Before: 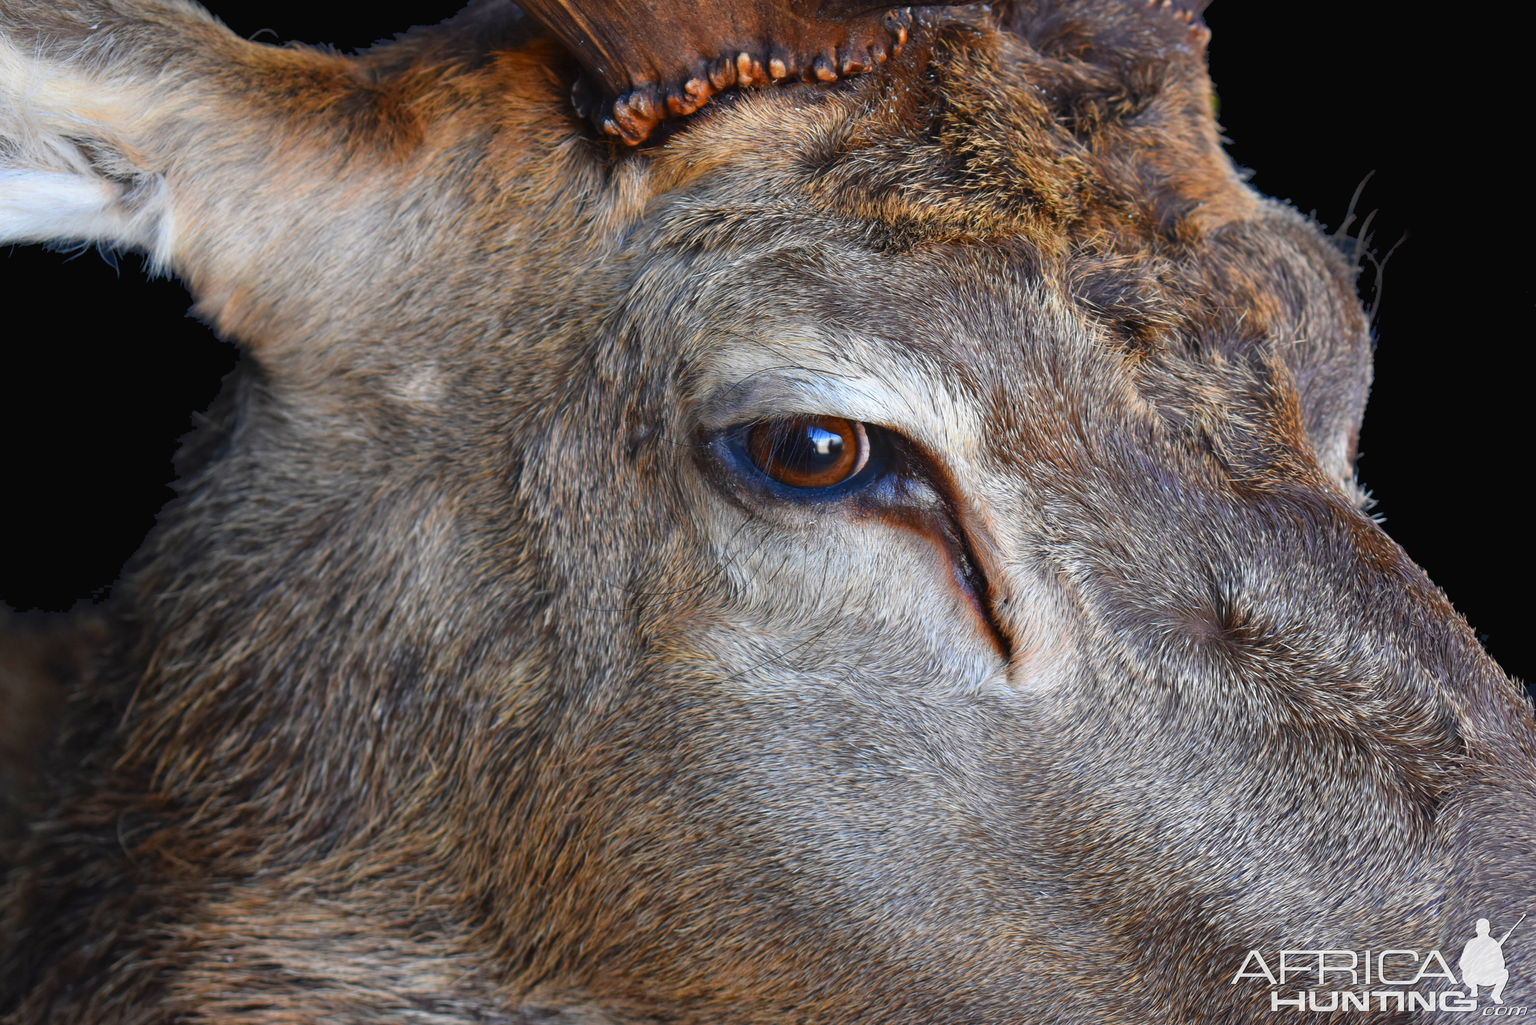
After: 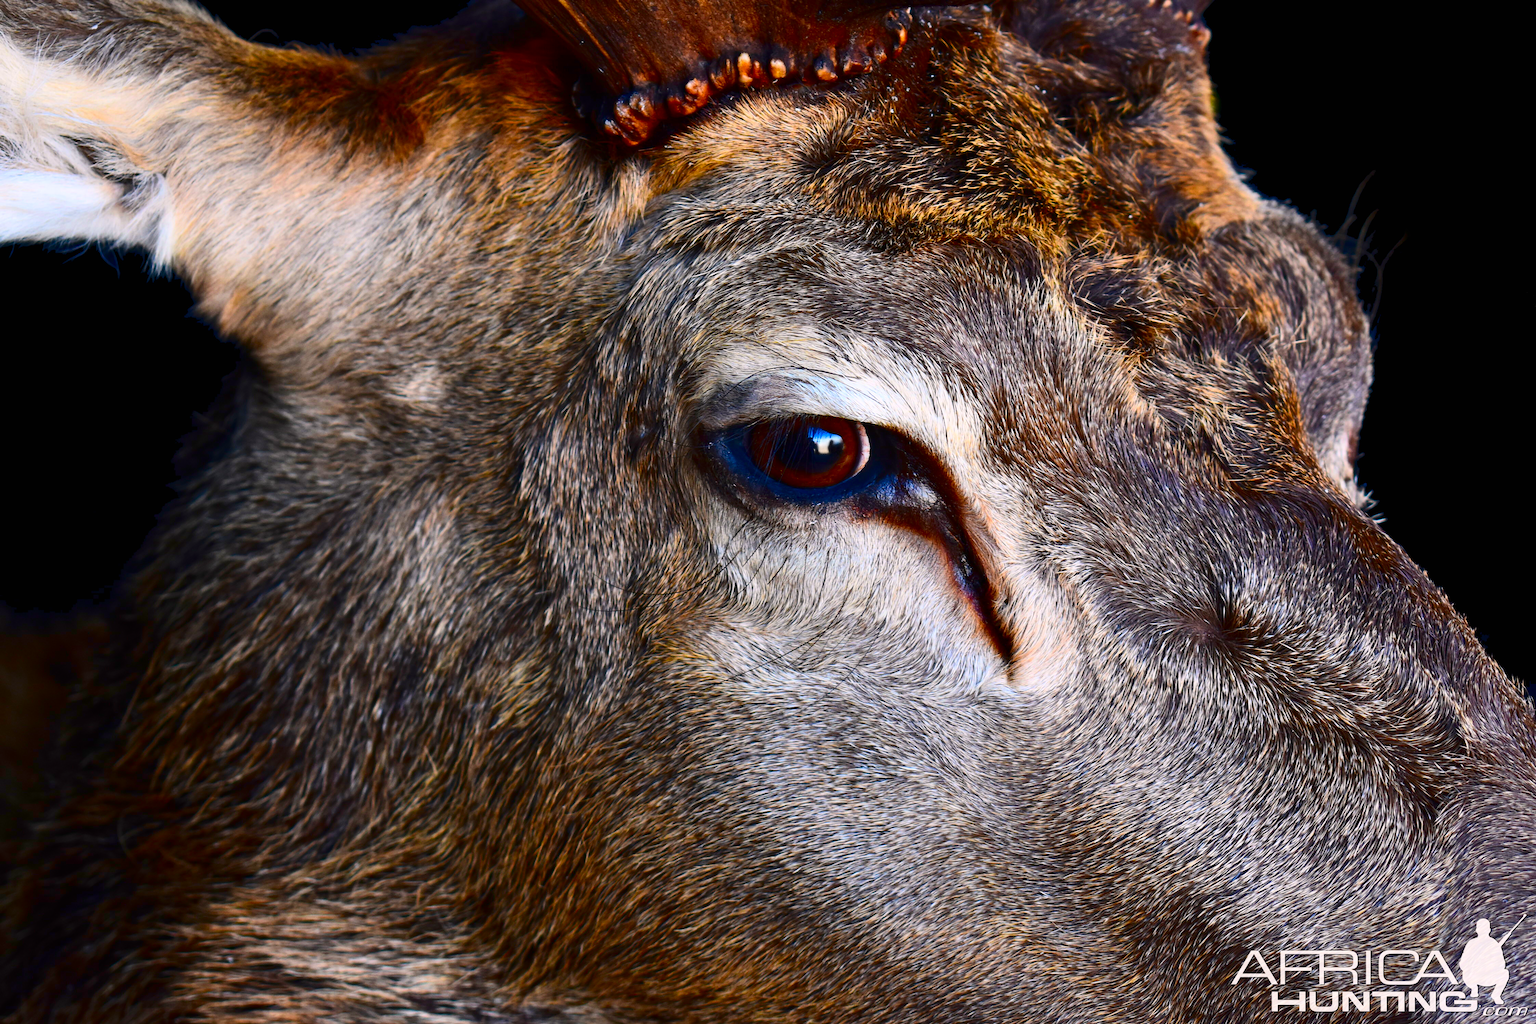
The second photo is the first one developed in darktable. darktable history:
color balance rgb: highlights gain › chroma 0.93%, highlights gain › hue 26.12°, perceptual saturation grading › global saturation 25.465%, global vibrance 9.198%
contrast brightness saturation: contrast 0.326, brightness -0.085, saturation 0.169
